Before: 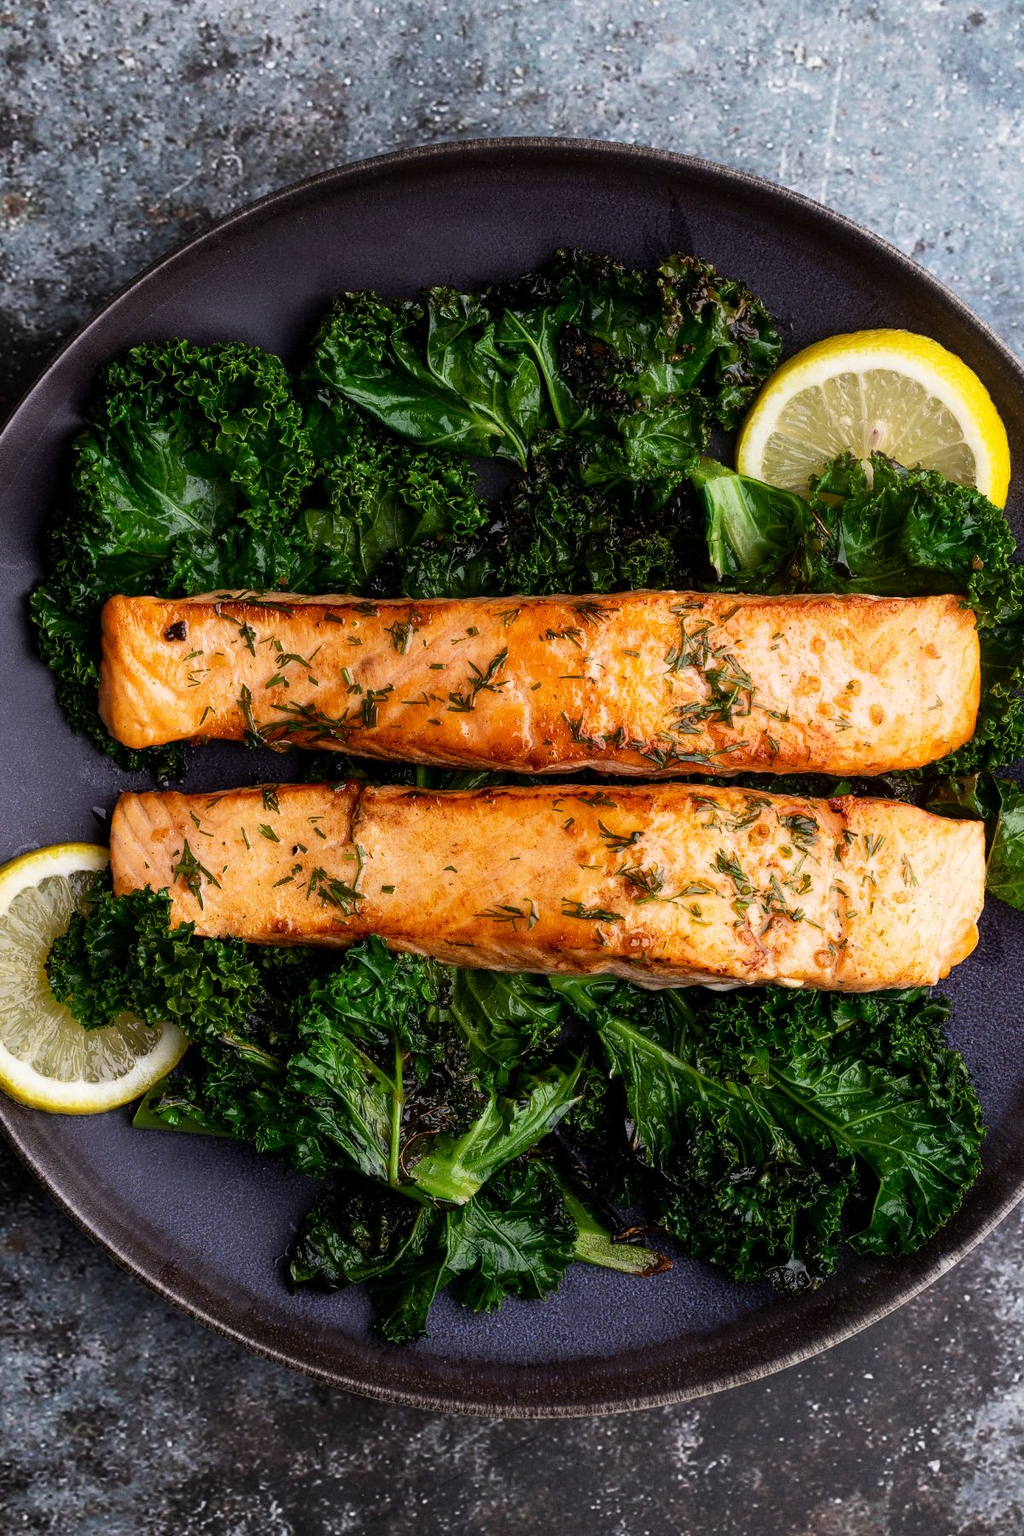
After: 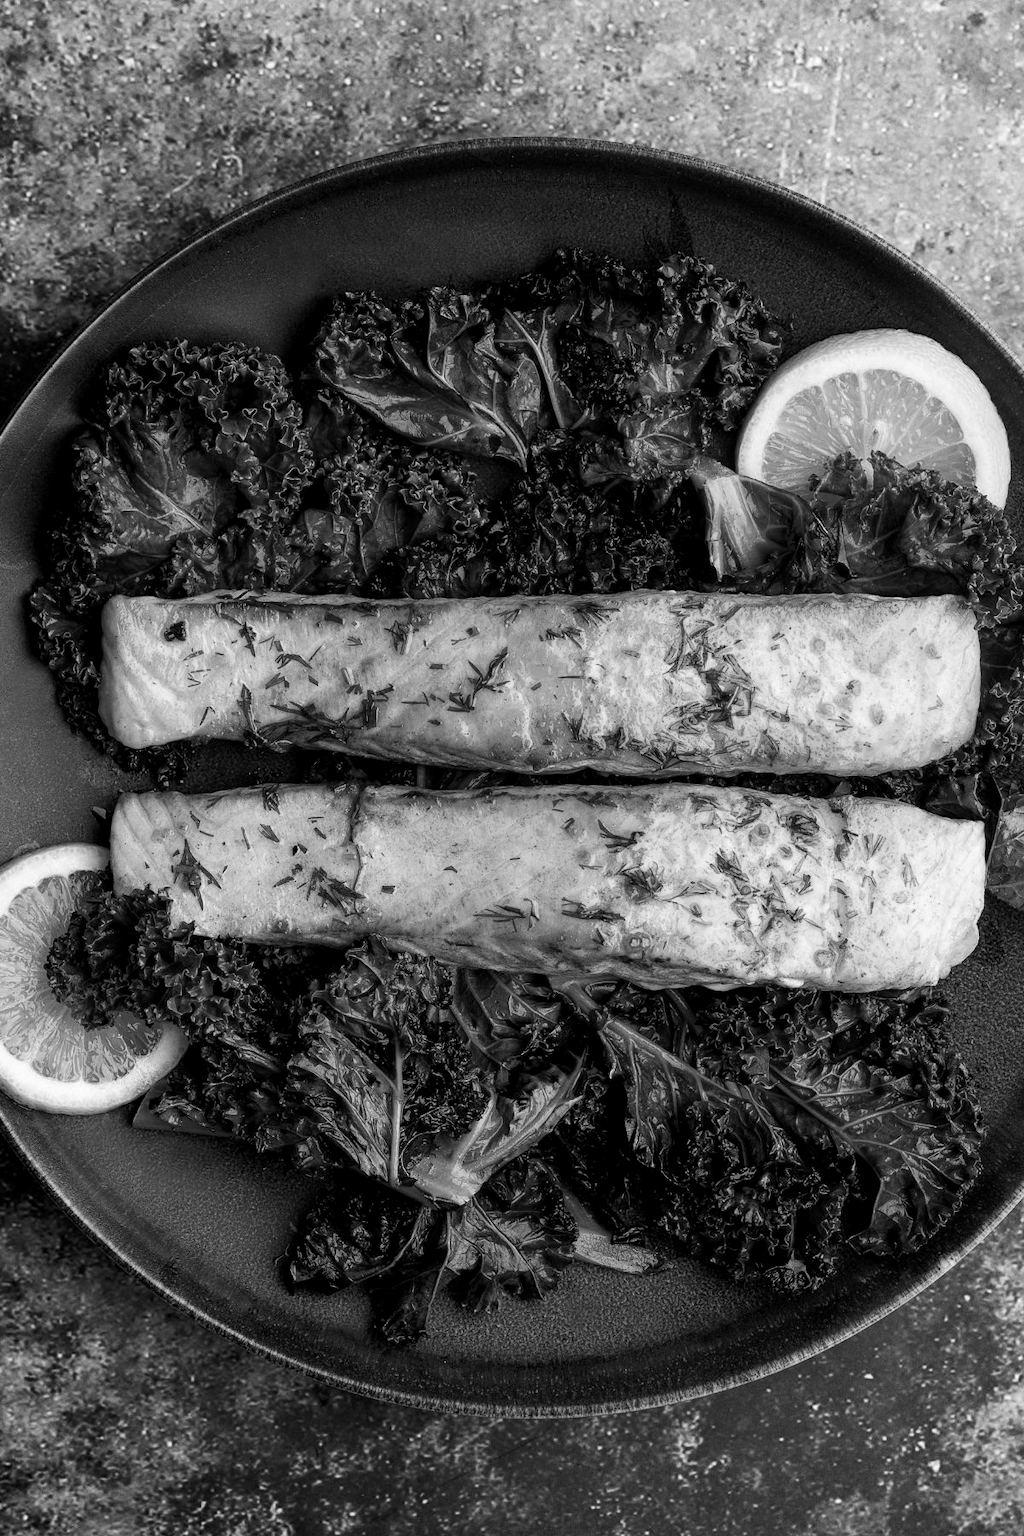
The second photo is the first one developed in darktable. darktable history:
monochrome: a 2.21, b -1.33, size 2.2
local contrast: highlights 100%, shadows 100%, detail 120%, midtone range 0.2
